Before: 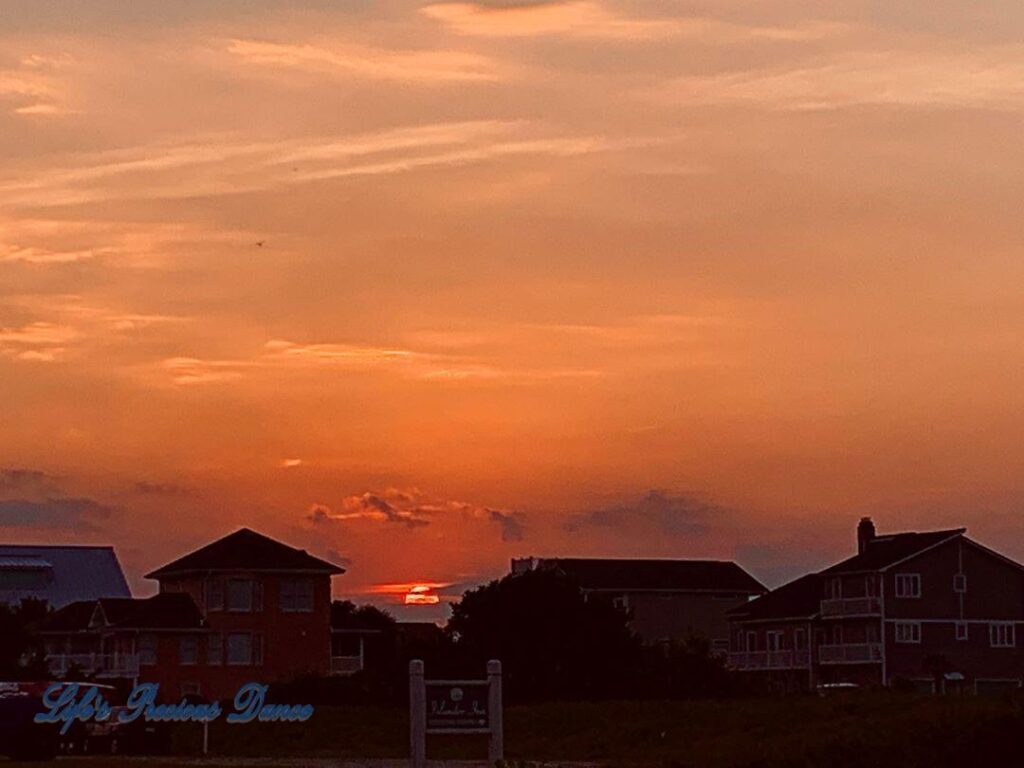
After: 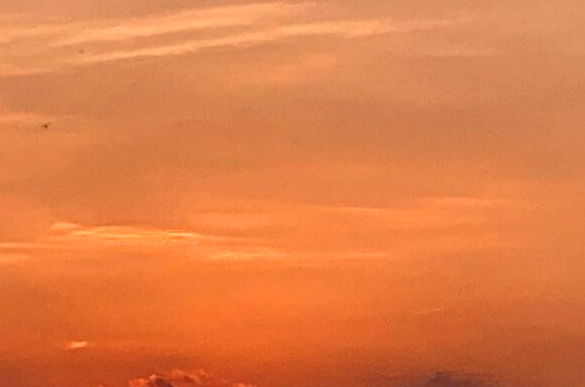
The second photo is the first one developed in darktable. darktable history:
white balance: red 1.045, blue 0.932
local contrast: mode bilateral grid, contrast 20, coarseness 50, detail 120%, midtone range 0.2
crop: left 20.932%, top 15.471%, right 21.848%, bottom 34.081%
